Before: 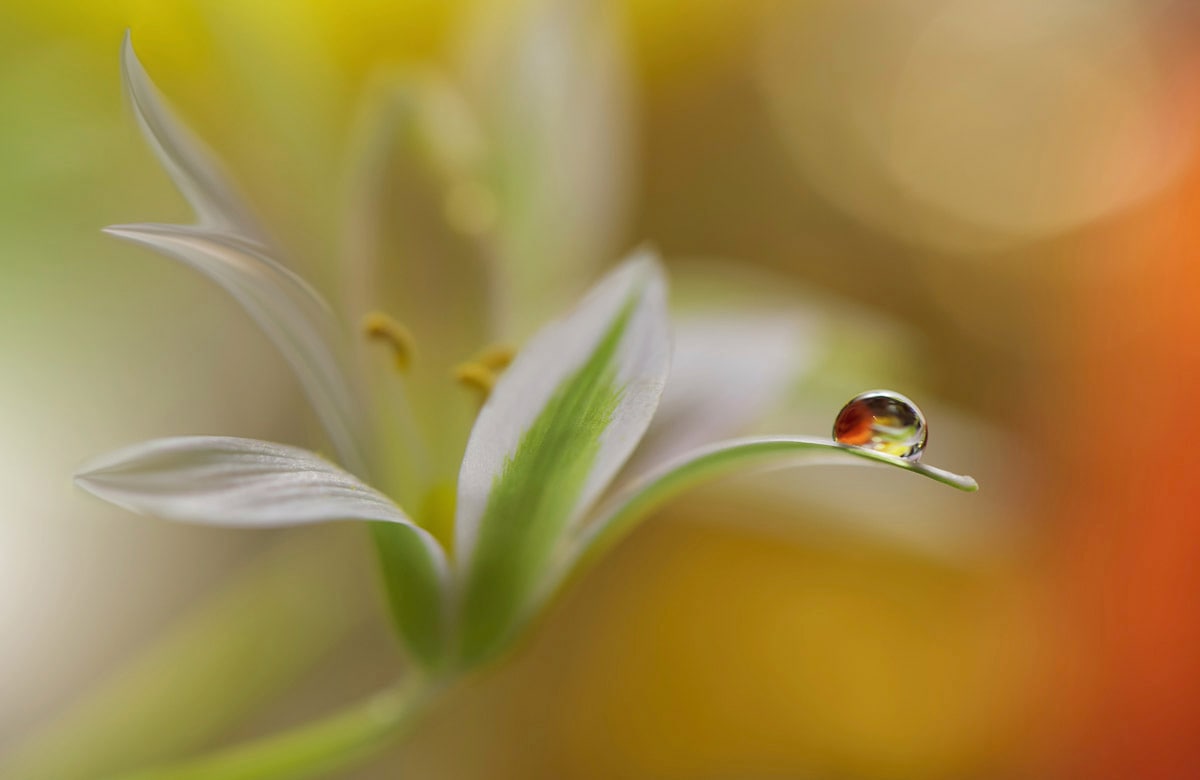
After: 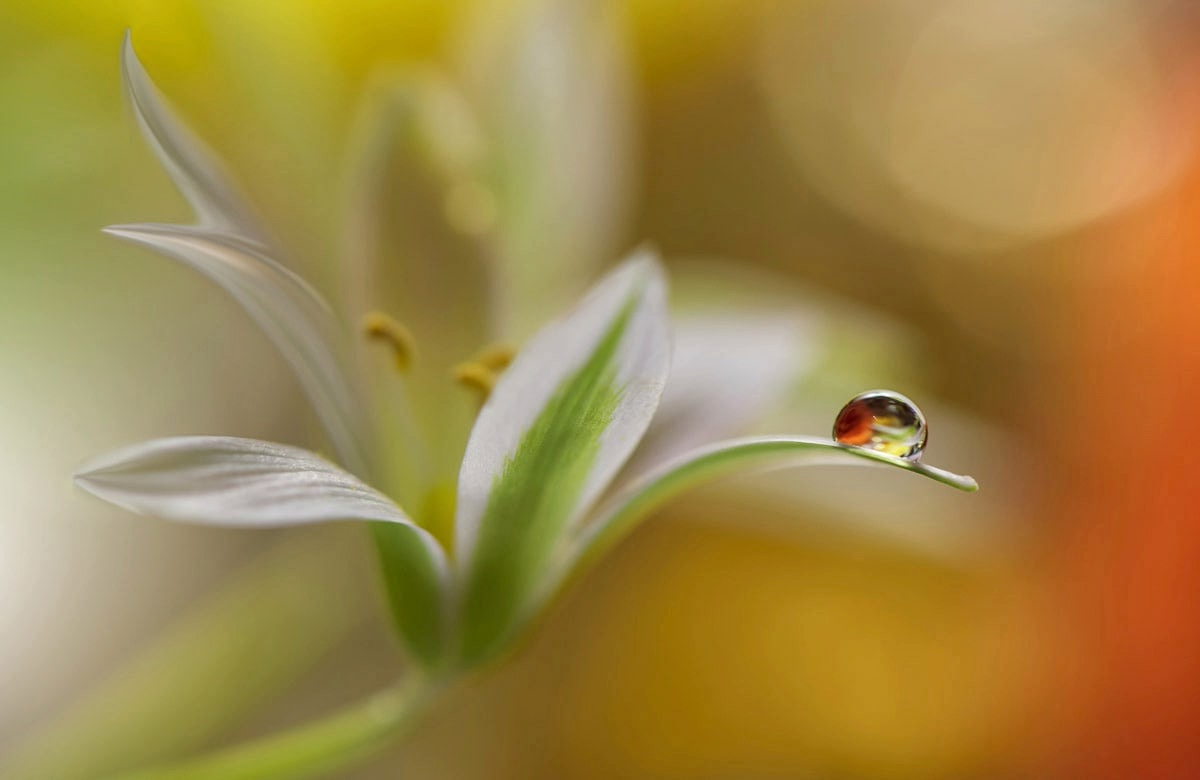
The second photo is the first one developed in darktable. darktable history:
shadows and highlights: shadows 25, highlights -25
local contrast: on, module defaults
